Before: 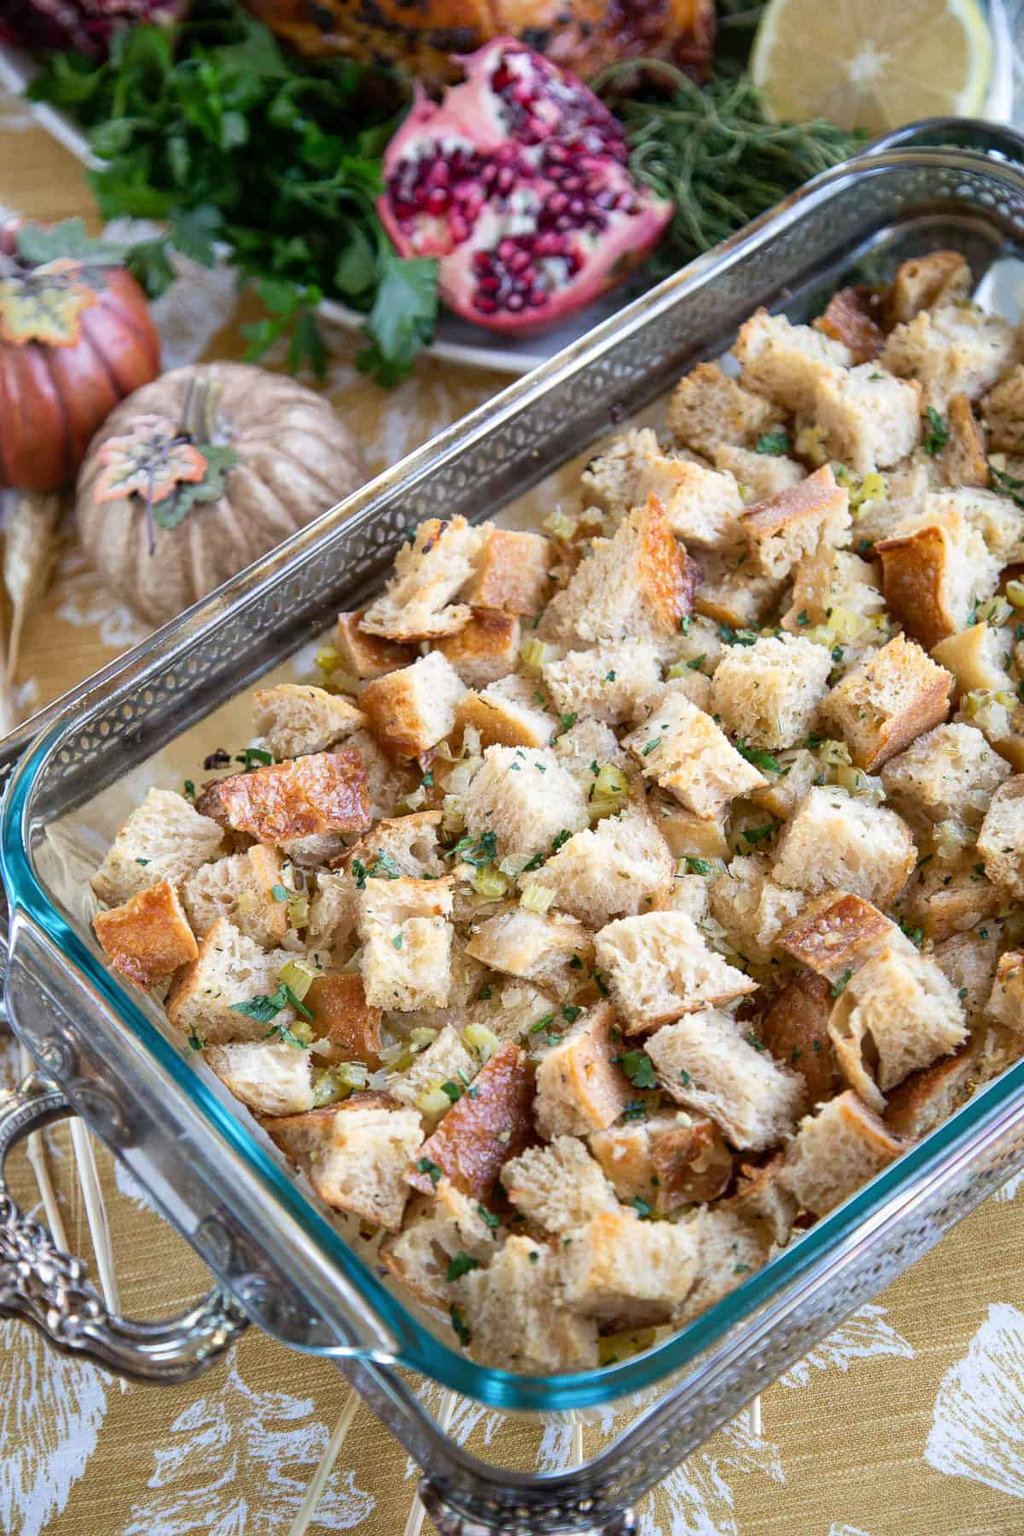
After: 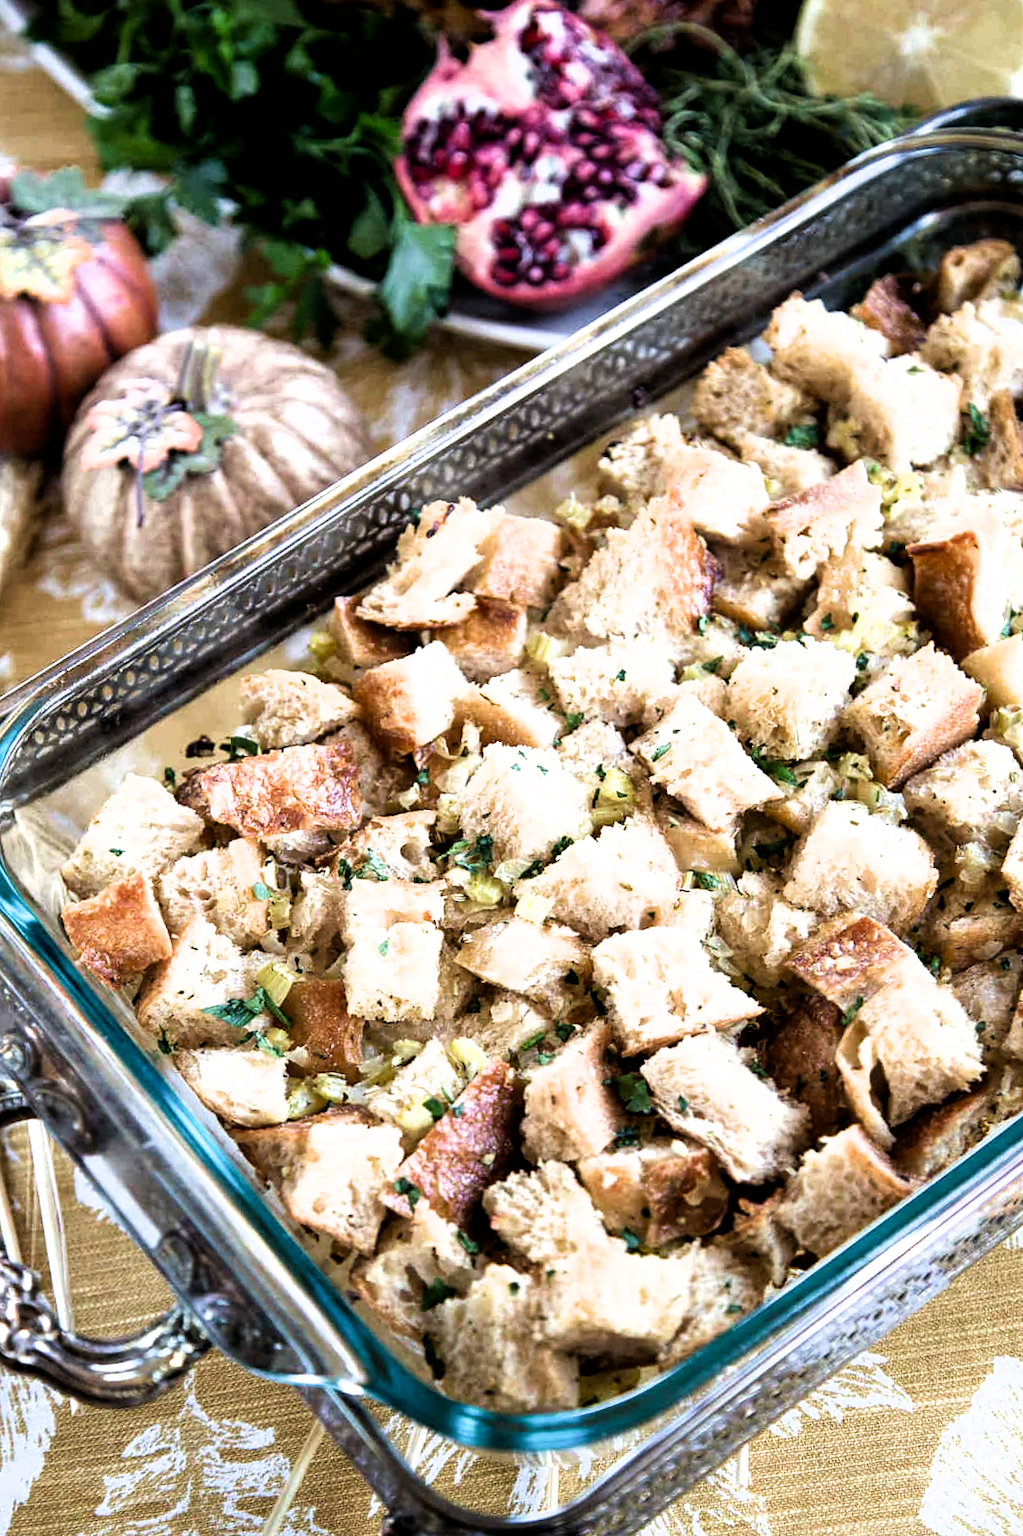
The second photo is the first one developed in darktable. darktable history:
velvia: on, module defaults
filmic rgb: black relative exposure -8.21 EV, white relative exposure 2.23 EV, threshold 3 EV, hardness 7.16, latitude 86.4%, contrast 1.71, highlights saturation mix -4.23%, shadows ↔ highlights balance -3.04%, enable highlight reconstruction true
crop and rotate: angle -2.33°
